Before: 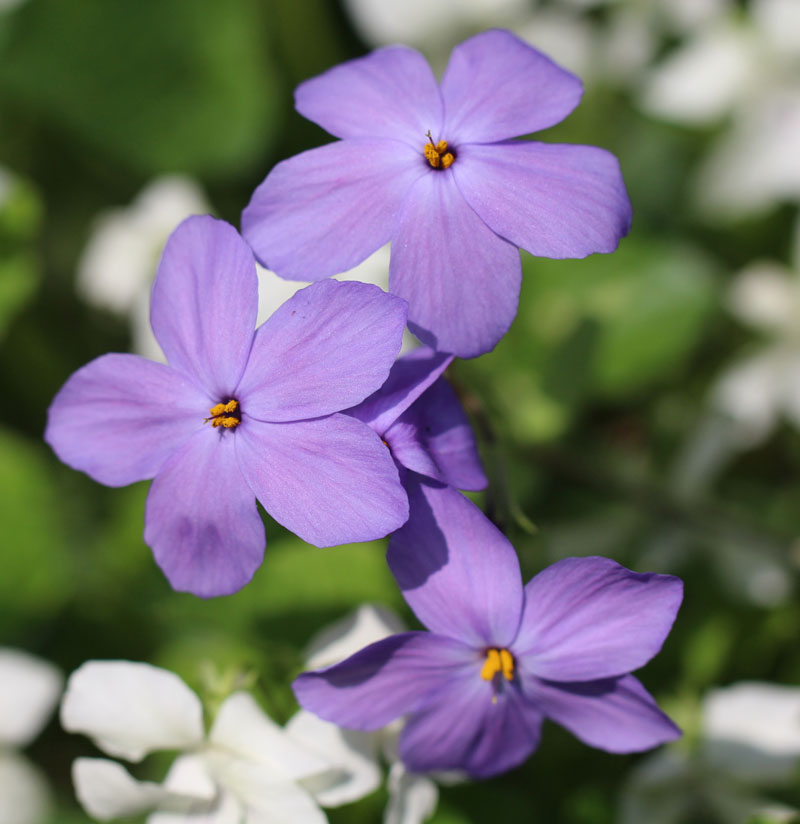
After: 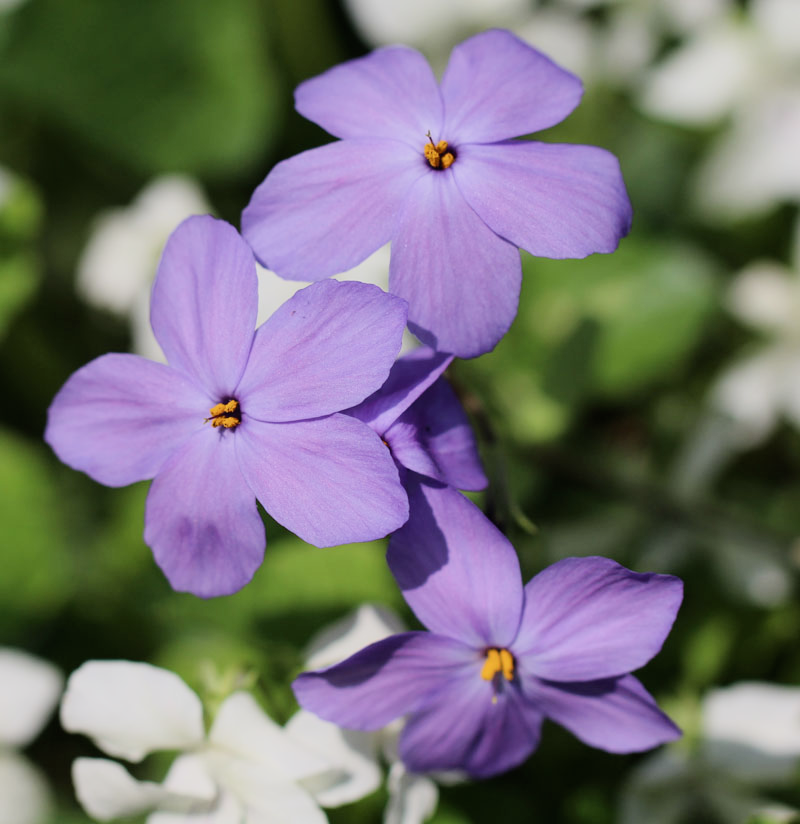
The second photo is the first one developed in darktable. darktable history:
contrast brightness saturation: contrast 0.15, brightness 0.05
filmic rgb: white relative exposure 3.9 EV, hardness 4.26
